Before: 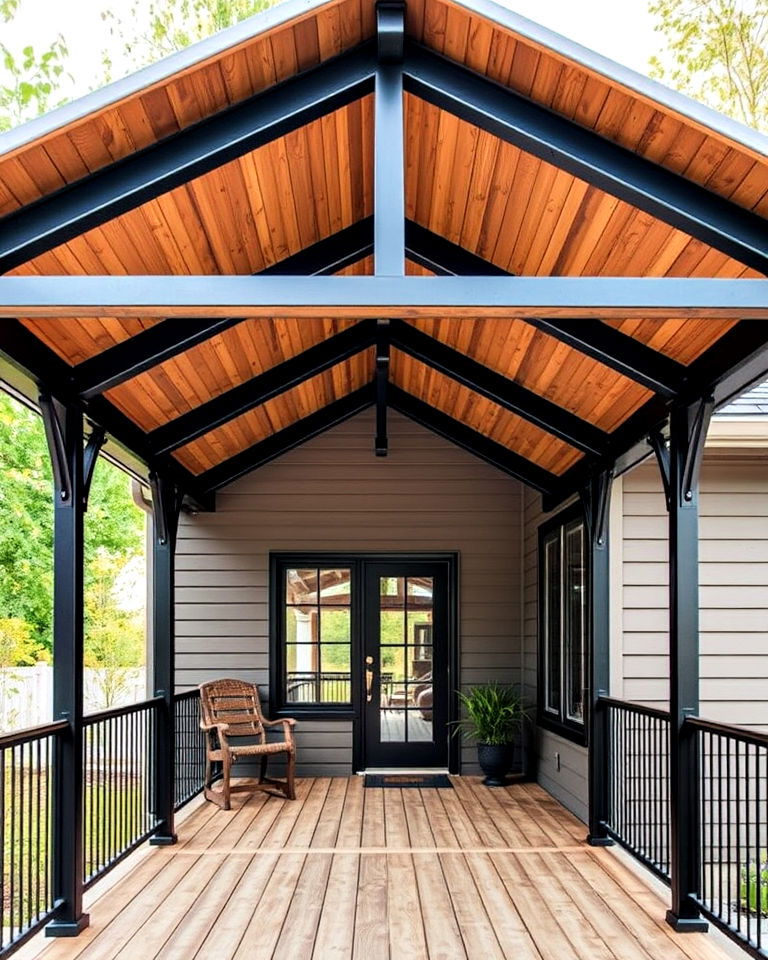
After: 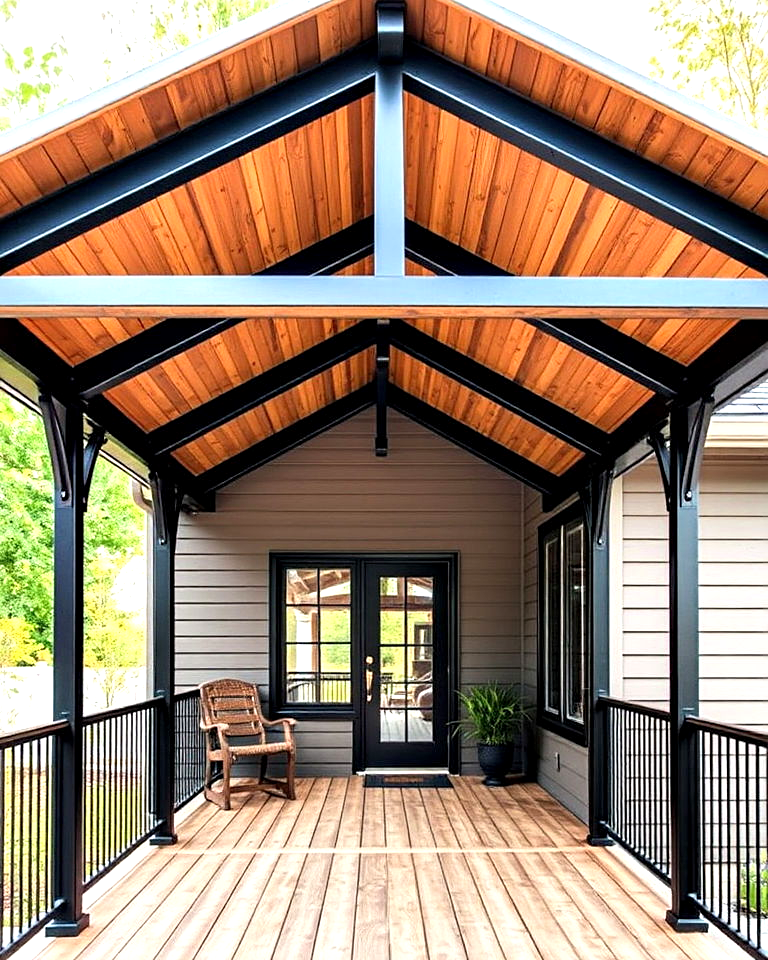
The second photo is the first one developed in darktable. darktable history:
exposure: black level correction 0.001, exposure 0.5 EV, compensate exposure bias true, compensate highlight preservation false
sharpen: amount 0.2
